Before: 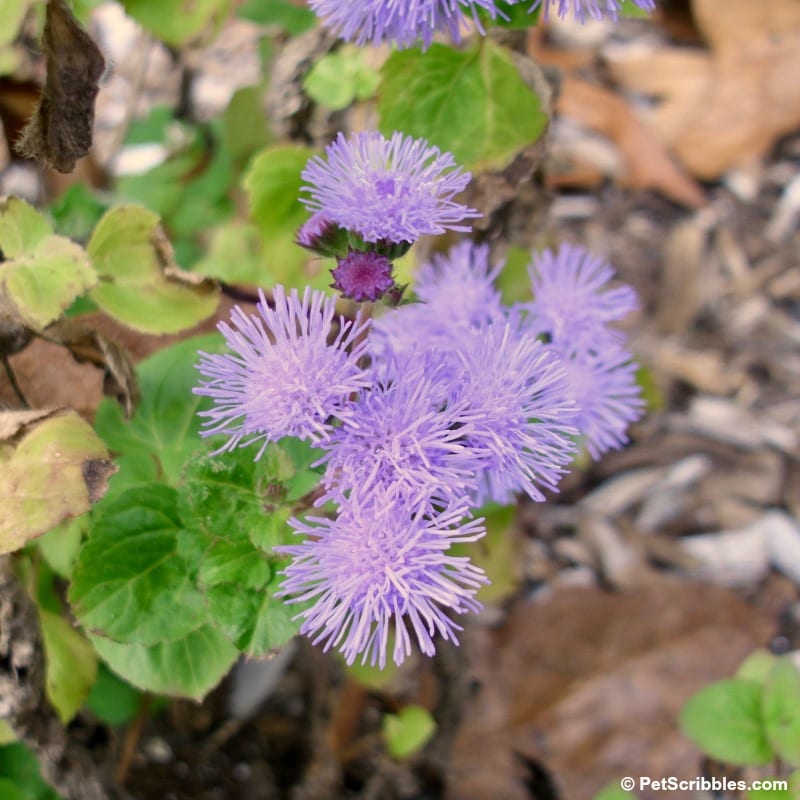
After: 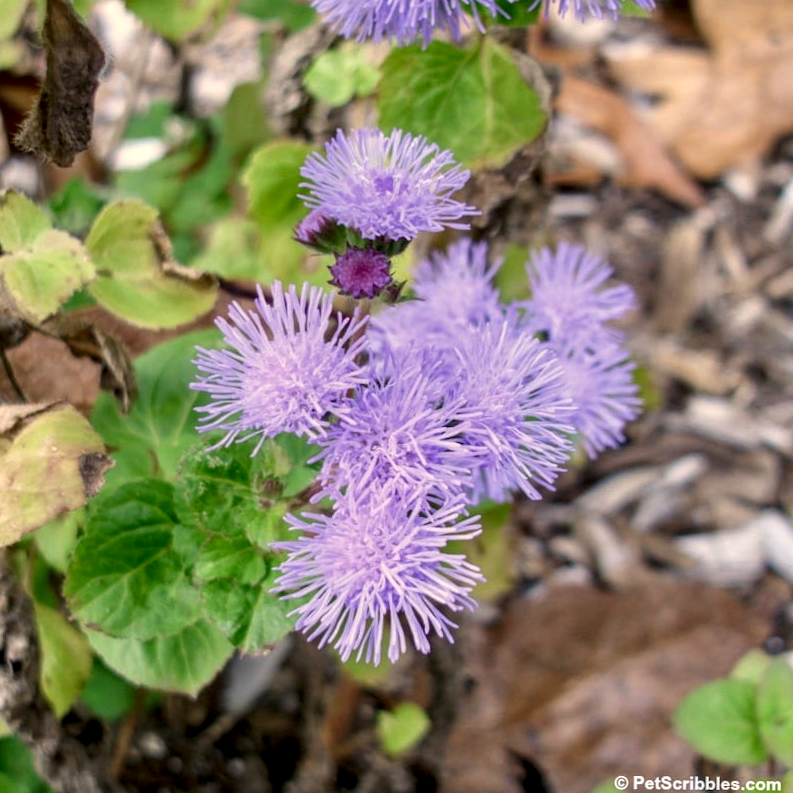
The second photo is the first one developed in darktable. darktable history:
crop and rotate: angle -0.5°
local contrast: highlights 61%, detail 143%, midtone range 0.428
